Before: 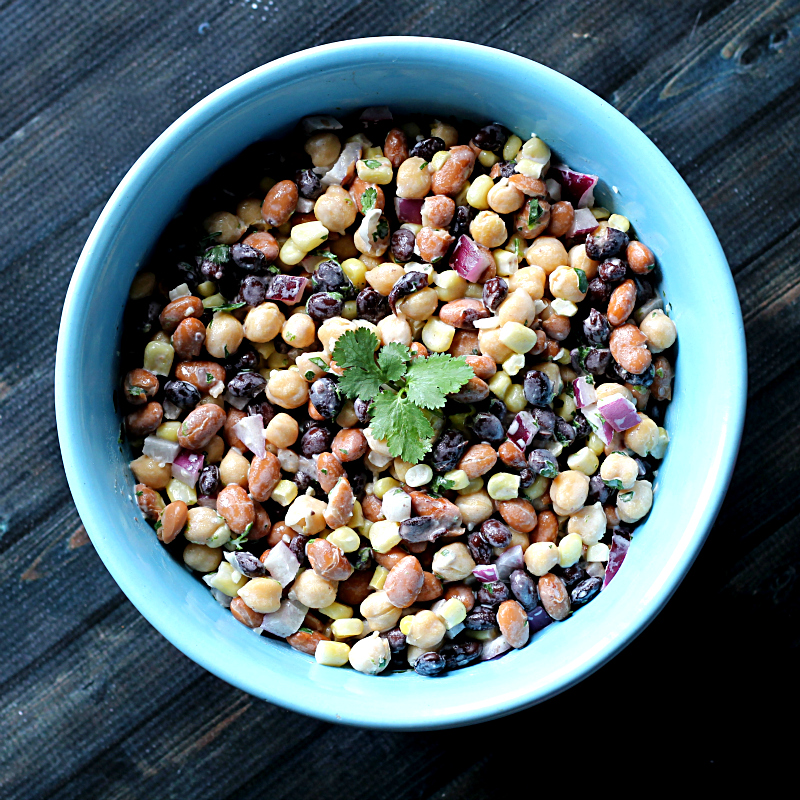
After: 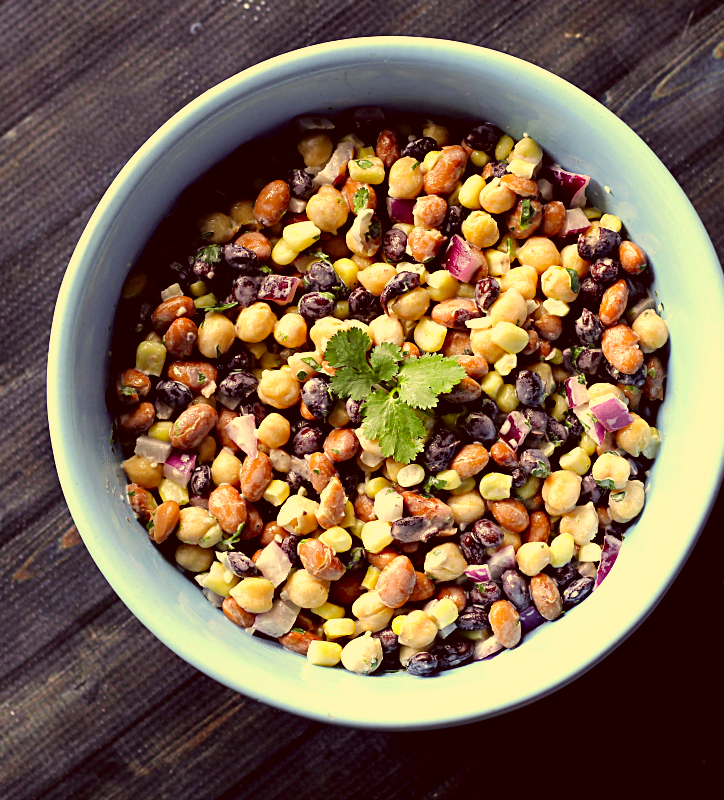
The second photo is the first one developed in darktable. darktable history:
crop and rotate: left 1.11%, right 8.341%
color correction: highlights a* 9.9, highlights b* 38.96, shadows a* 13.89, shadows b* 3.42
